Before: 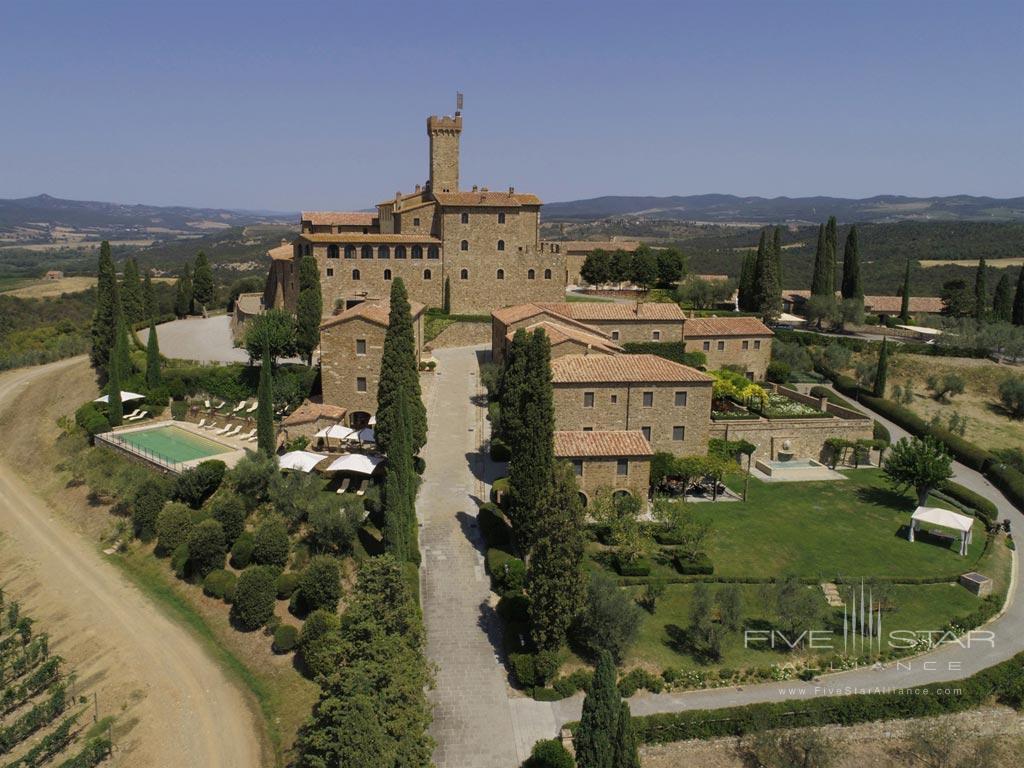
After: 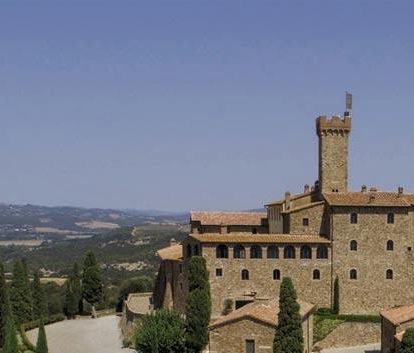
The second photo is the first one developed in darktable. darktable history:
crop and rotate: left 10.916%, top 0.065%, right 48.631%, bottom 53.95%
local contrast: on, module defaults
